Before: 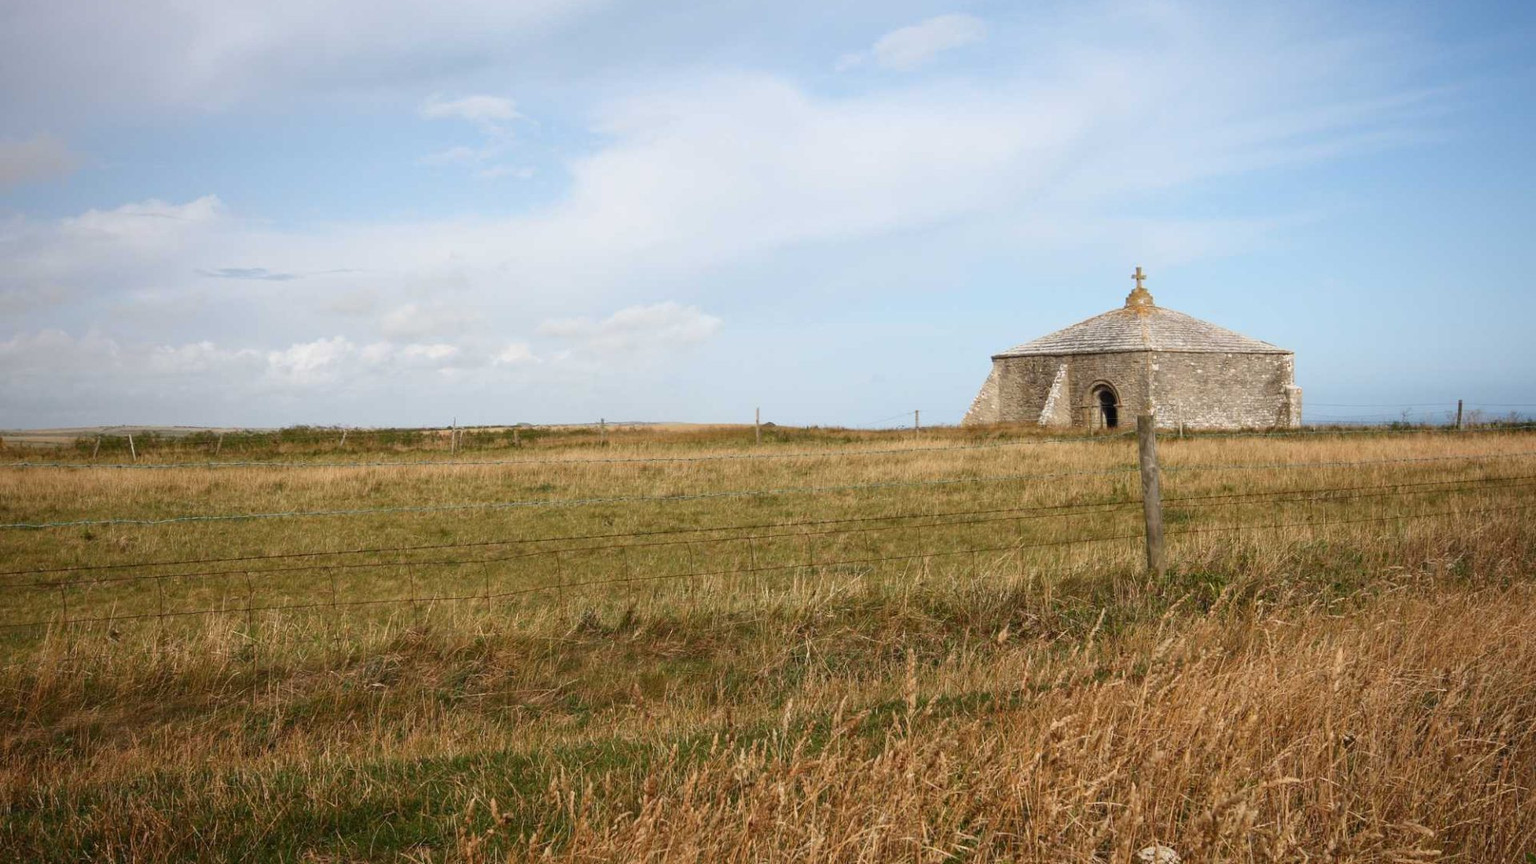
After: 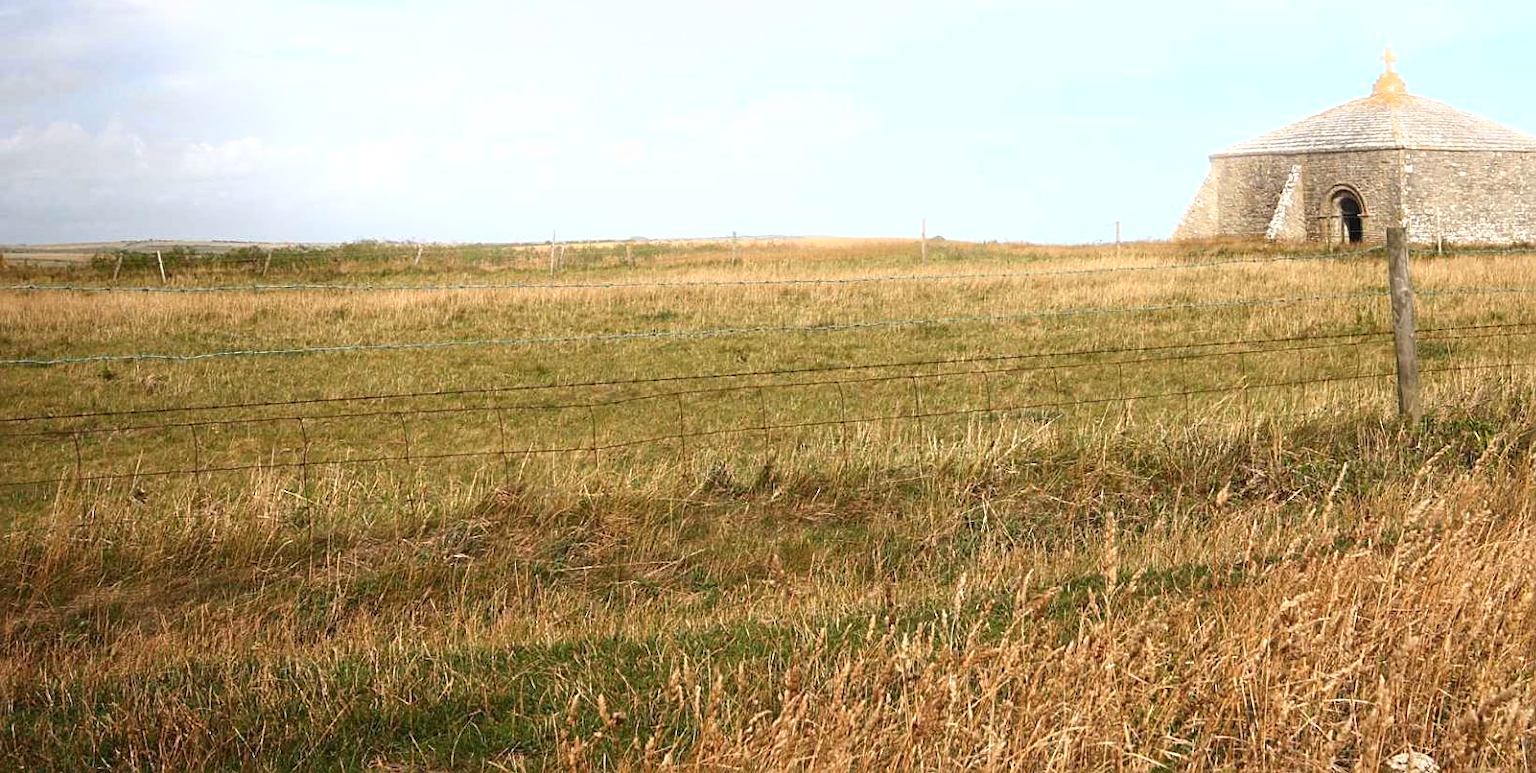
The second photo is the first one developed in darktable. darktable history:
exposure: exposure 0.64 EV, compensate highlight preservation false
crop: top 26.531%, right 17.959%
sharpen: on, module defaults
bloom: size 9%, threshold 100%, strength 7%
